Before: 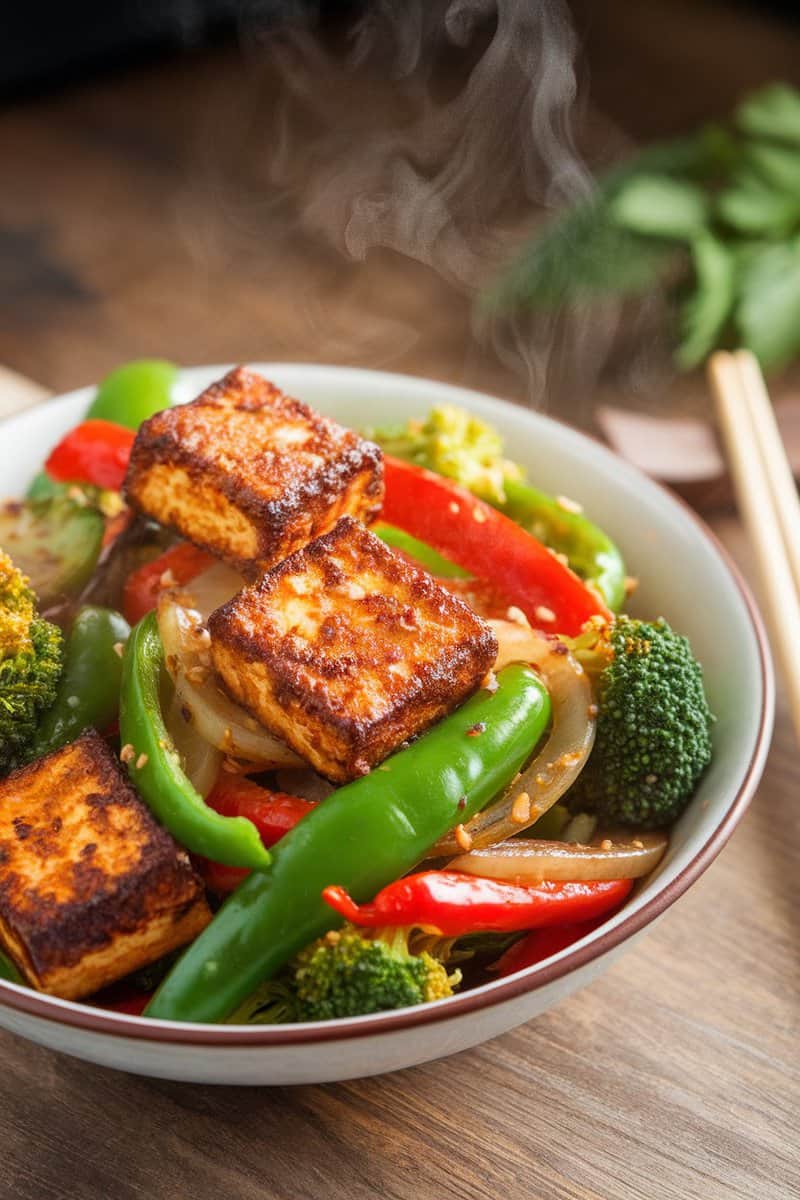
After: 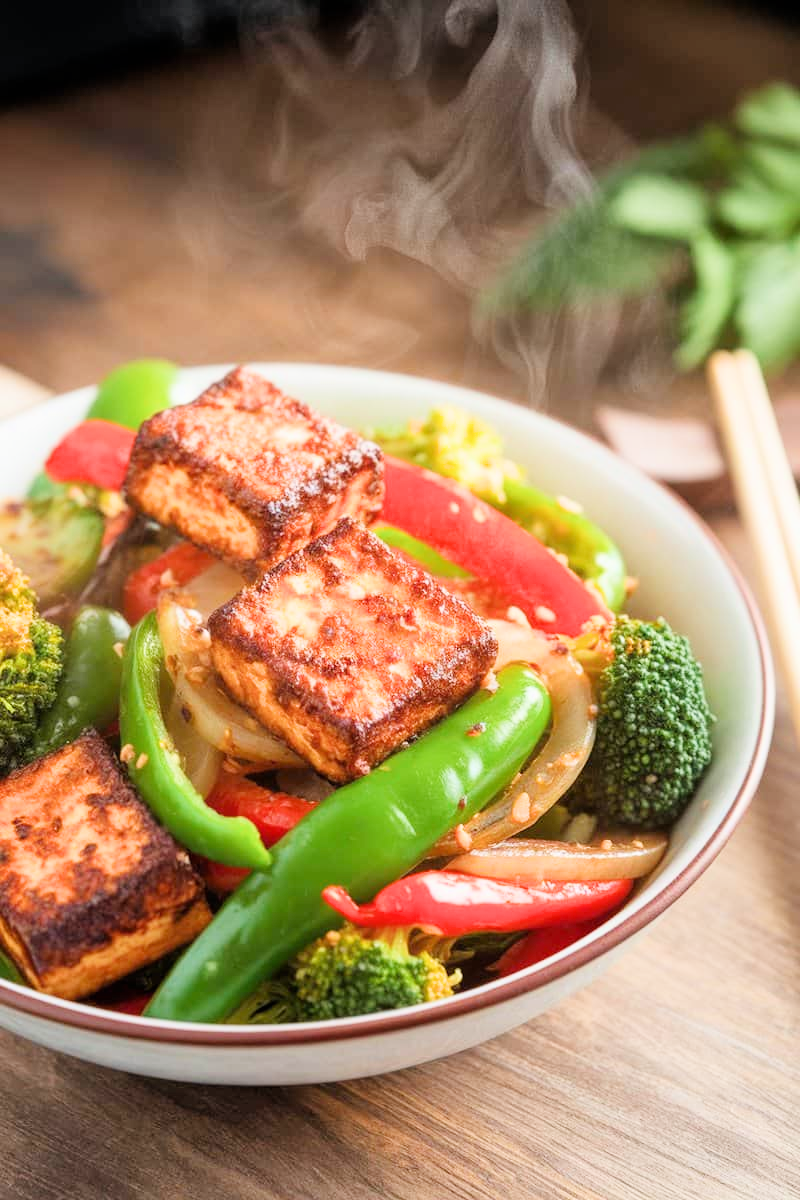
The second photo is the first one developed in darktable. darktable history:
filmic rgb: white relative exposure 3.85 EV, hardness 4.3
exposure: black level correction 0, exposure 1.1 EV, compensate exposure bias true, compensate highlight preservation false
